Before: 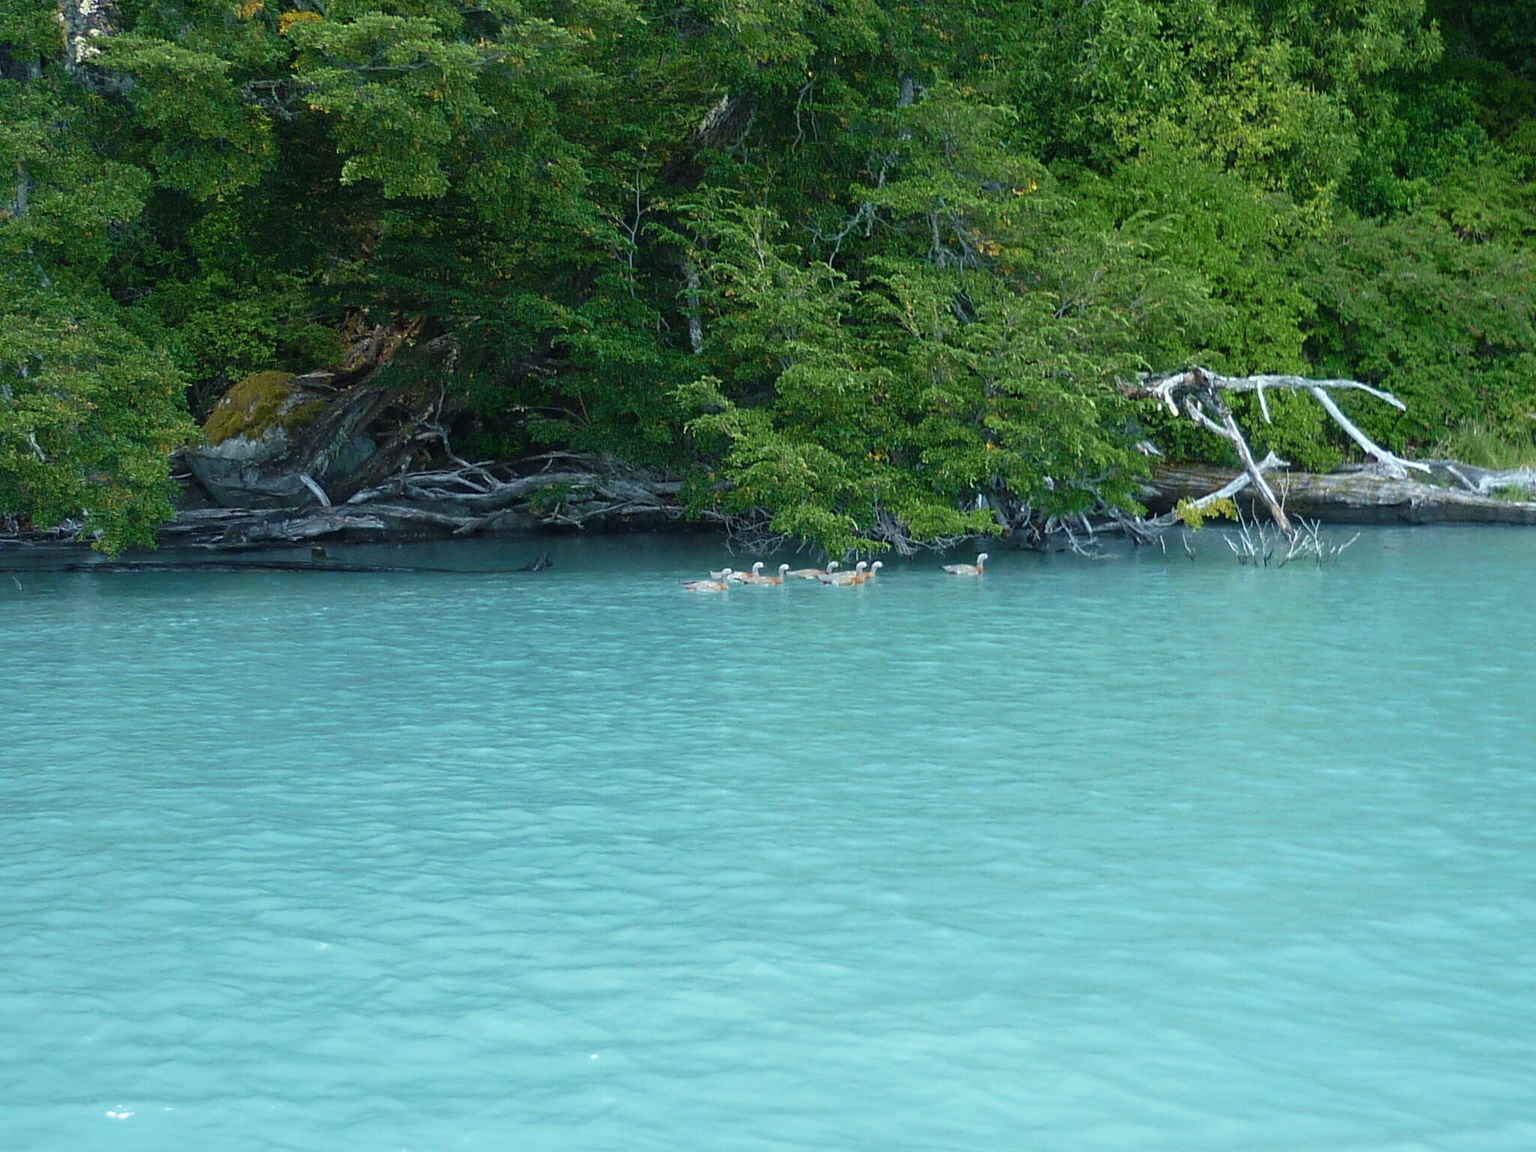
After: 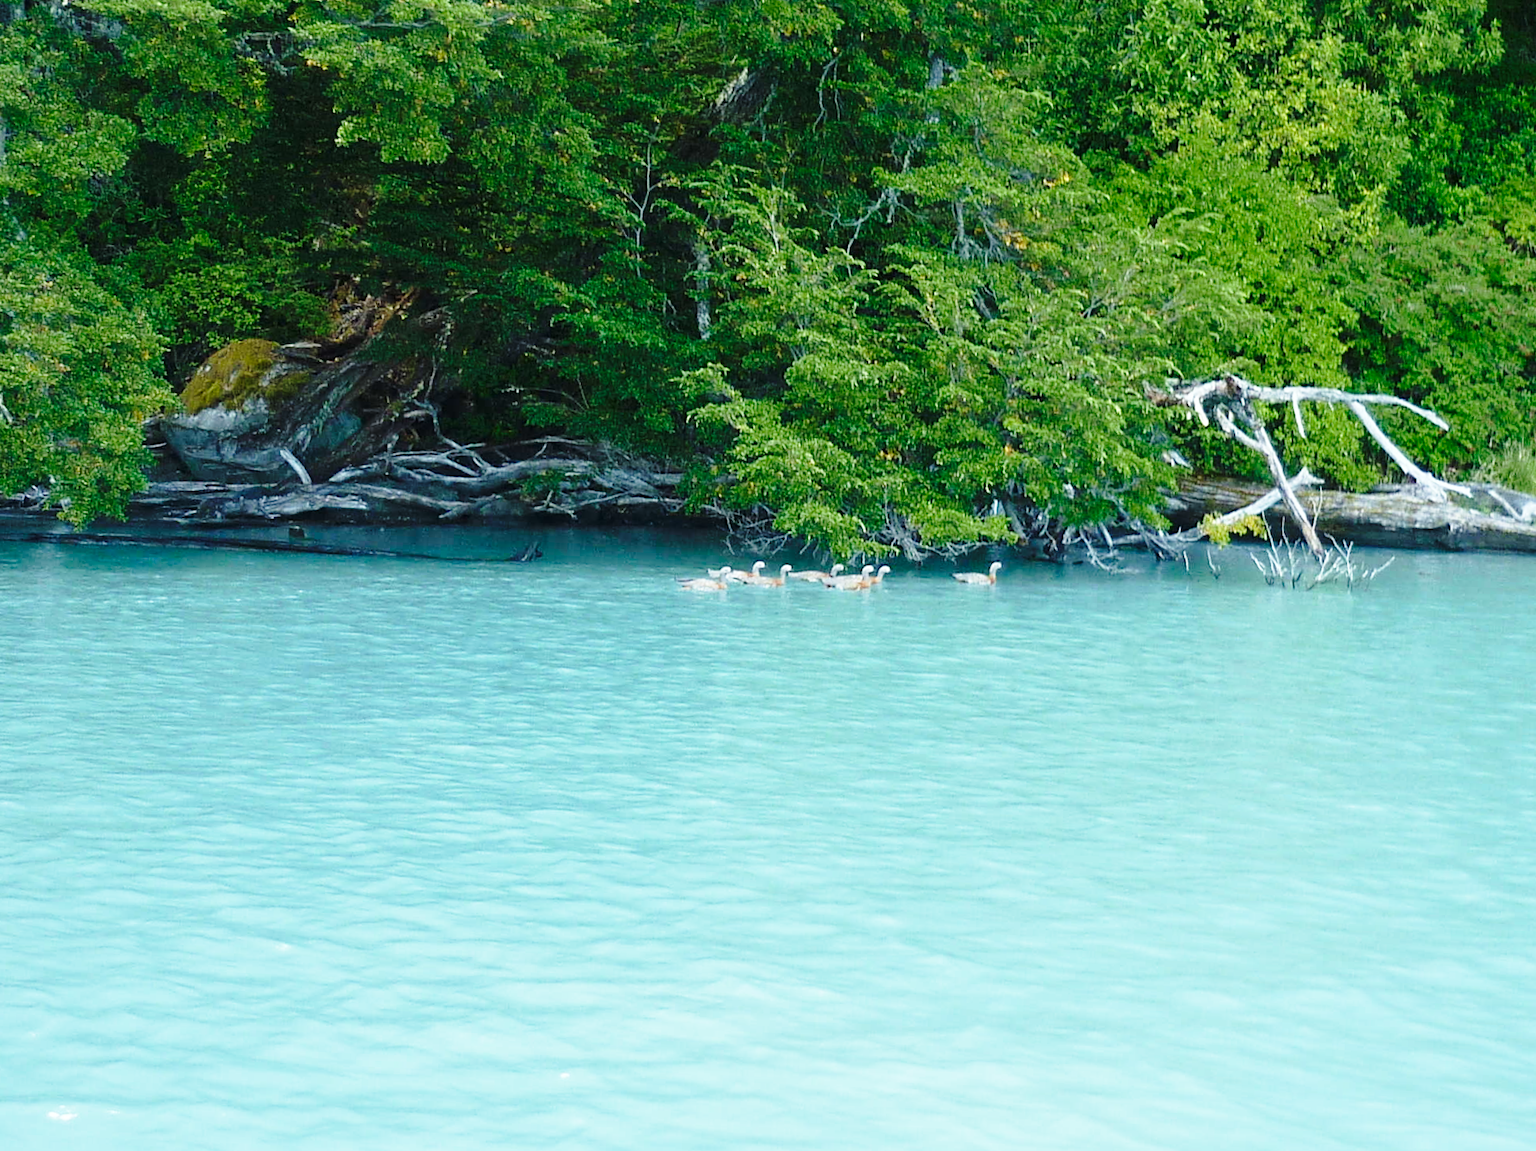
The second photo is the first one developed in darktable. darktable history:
crop and rotate: angle -2.38°
base curve: curves: ch0 [(0, 0) (0.028, 0.03) (0.121, 0.232) (0.46, 0.748) (0.859, 0.968) (1, 1)], preserve colors none
